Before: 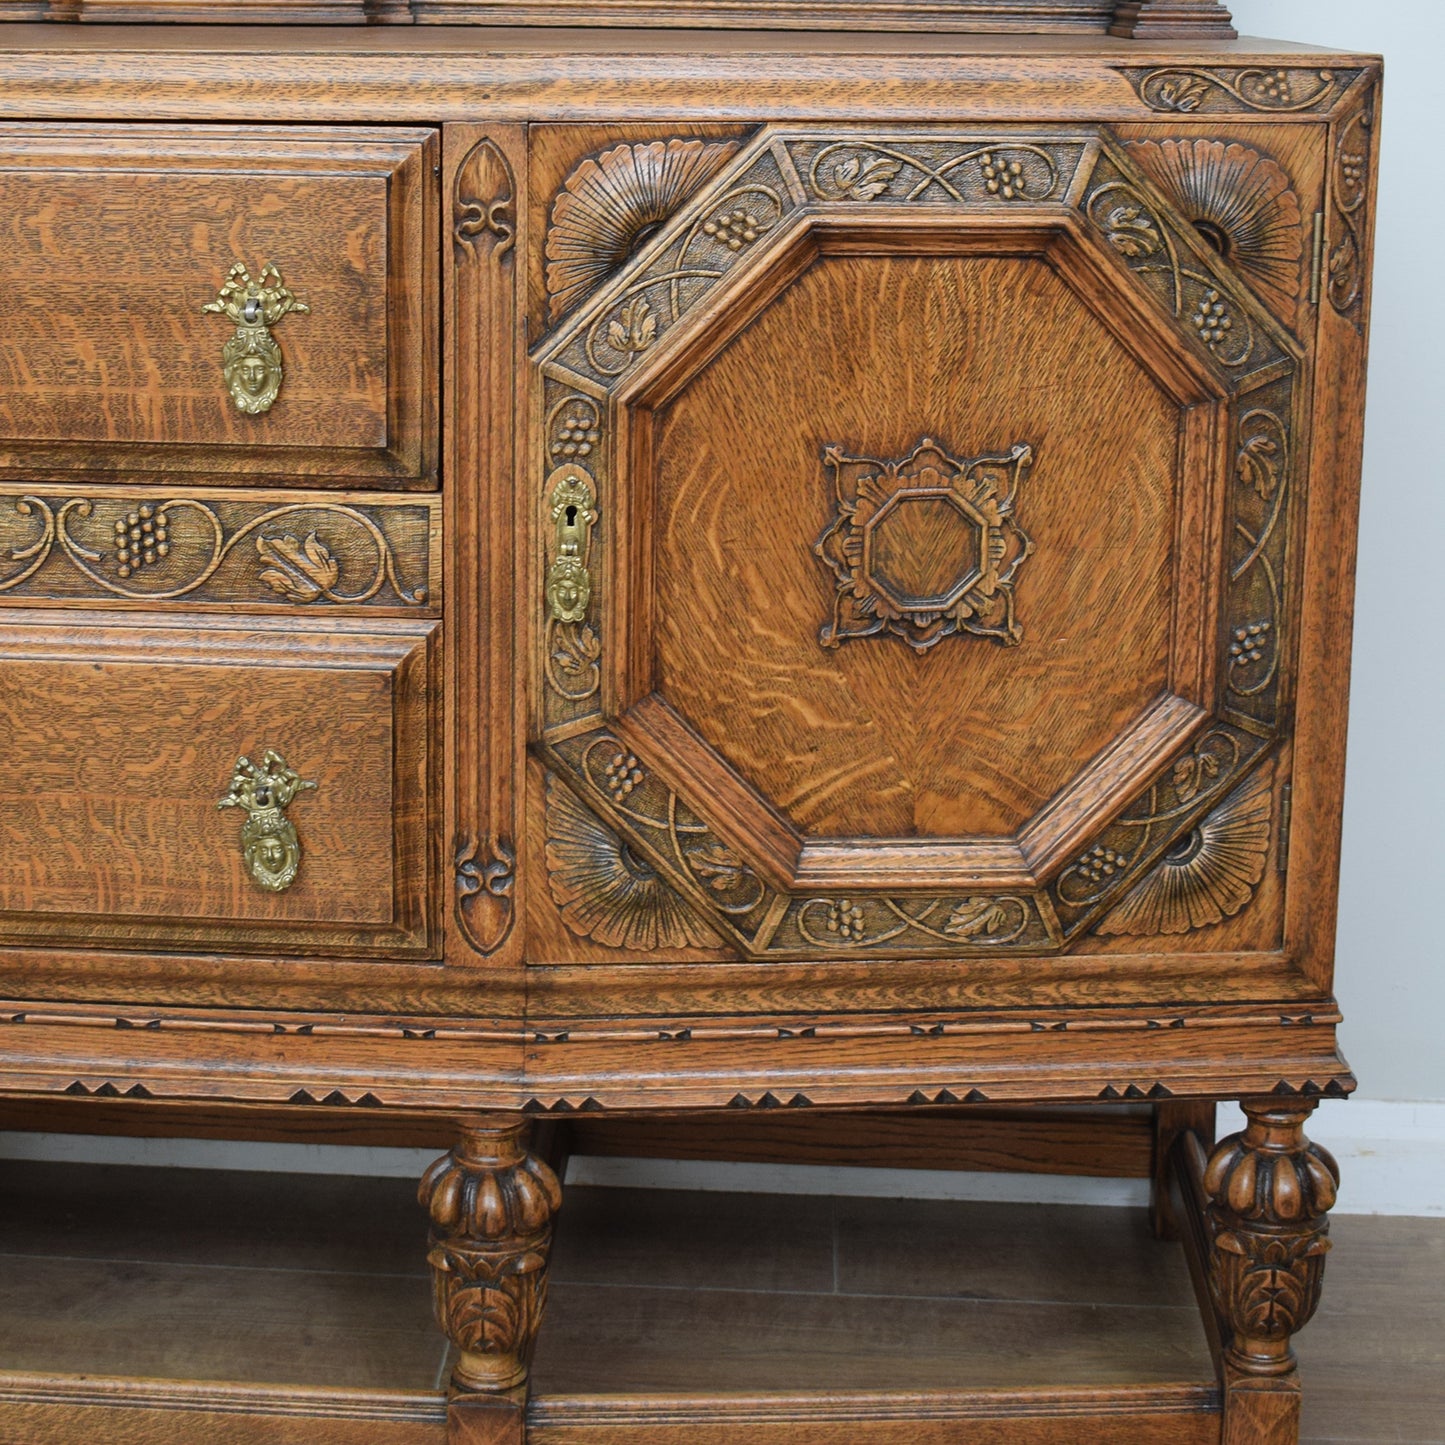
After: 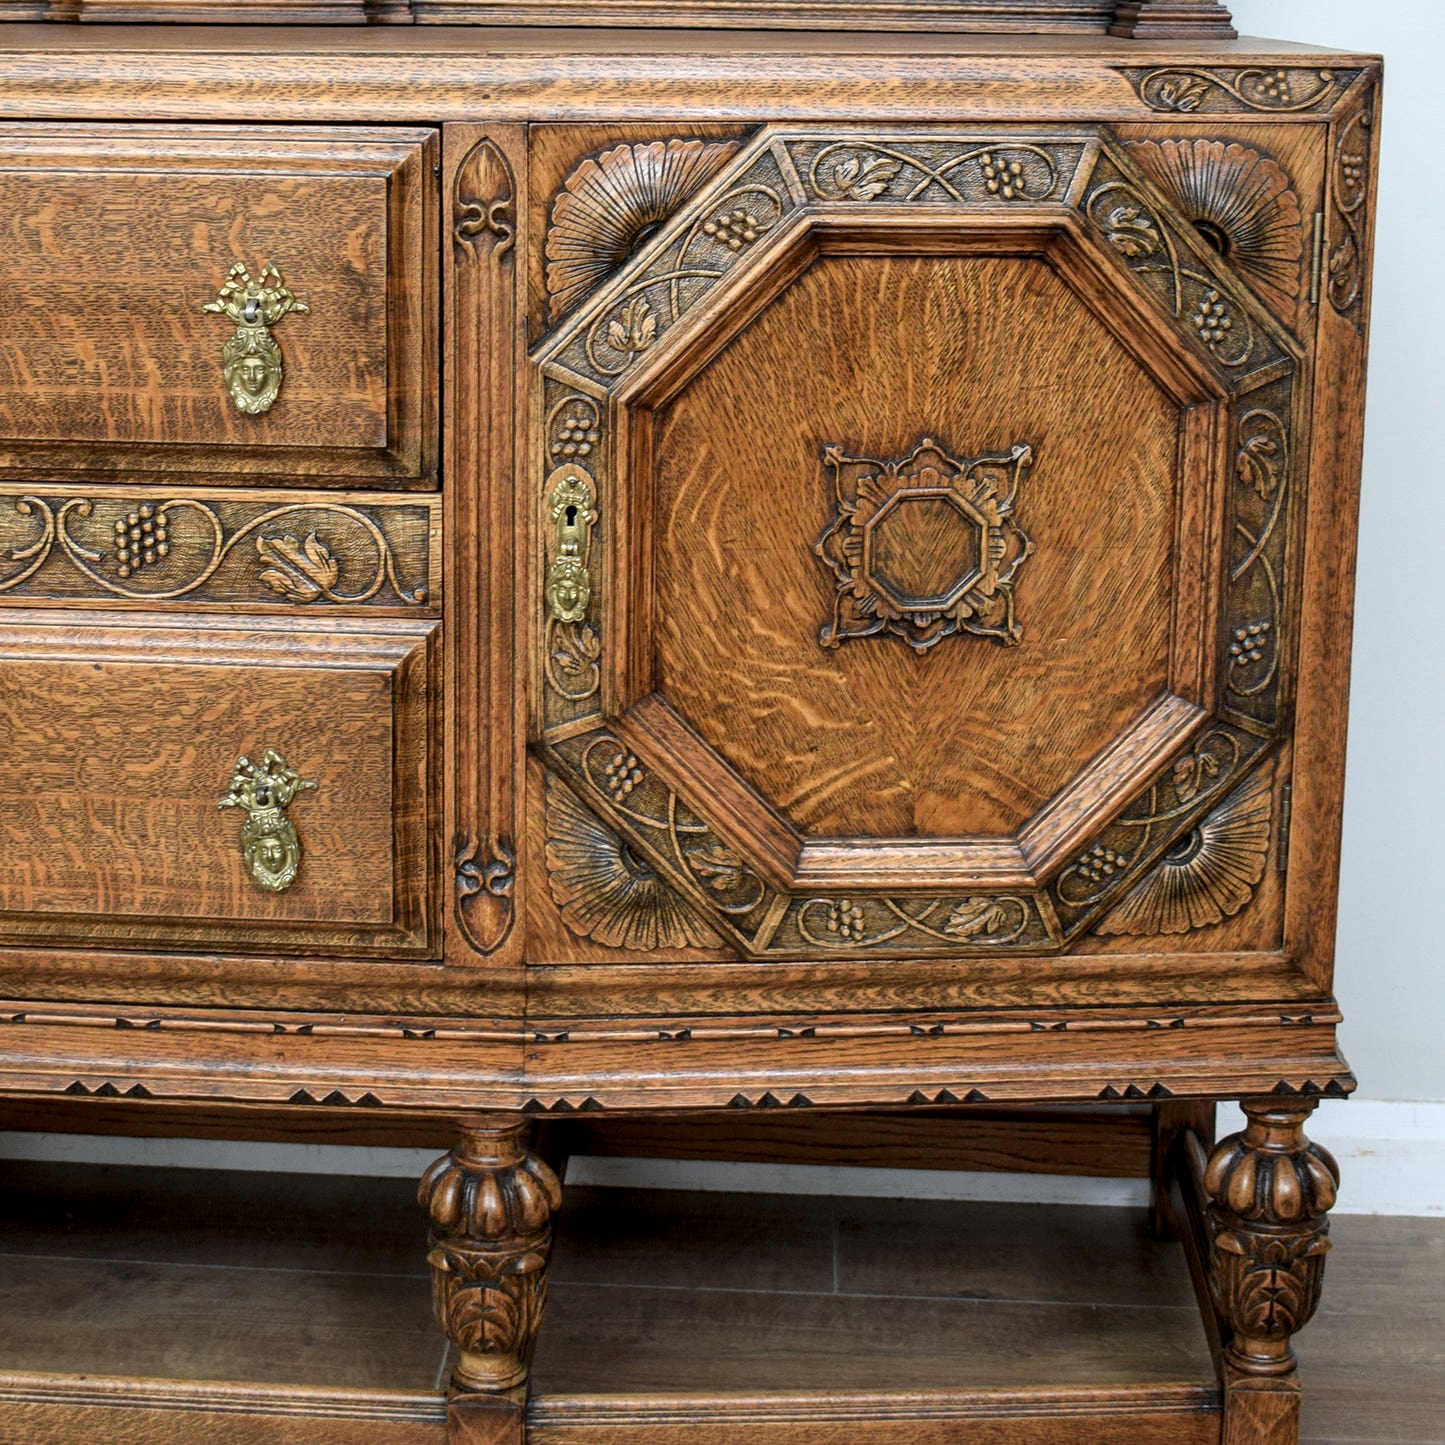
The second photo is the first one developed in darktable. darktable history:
local contrast: detail 134%, midtone range 0.746
